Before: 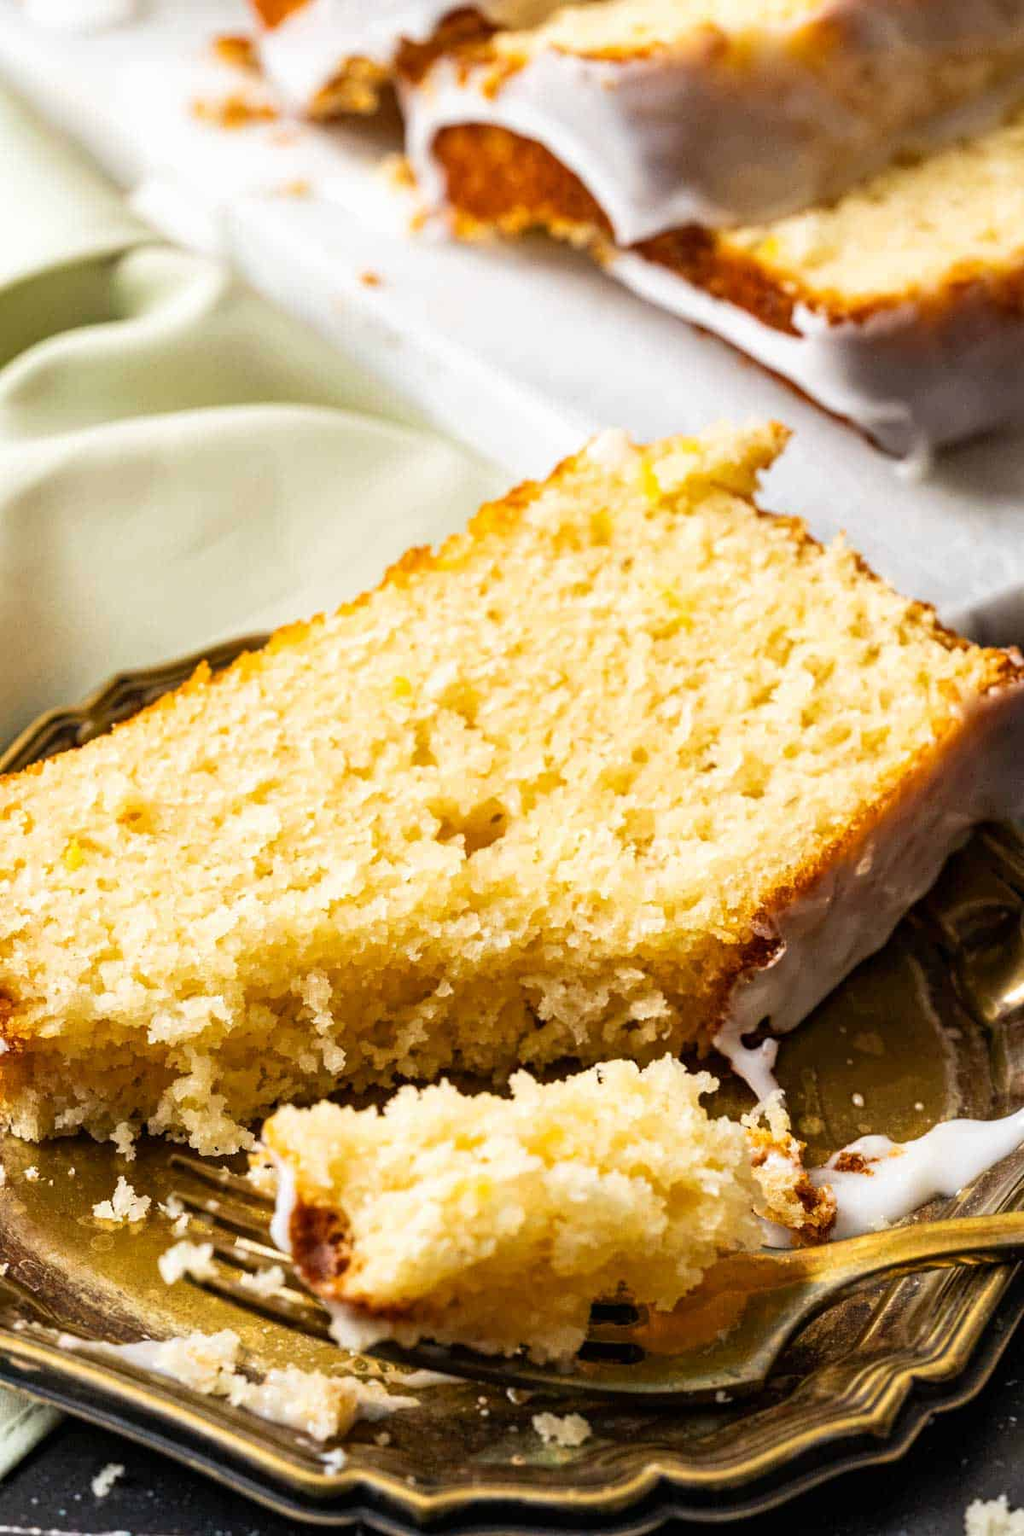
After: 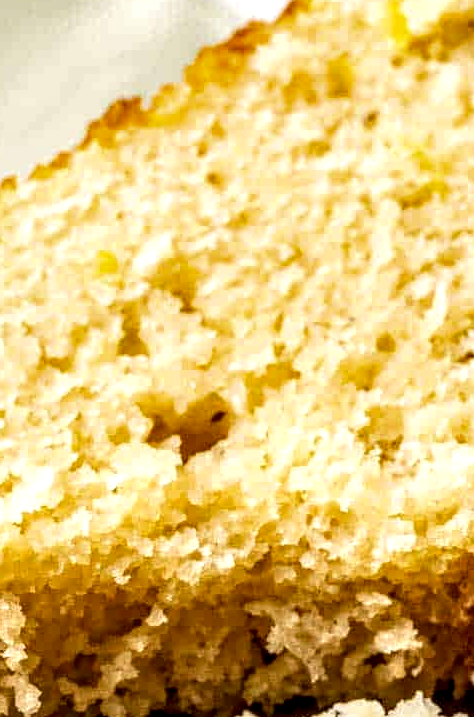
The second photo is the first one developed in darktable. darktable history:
local contrast: highlights 16%, detail 186%
crop: left 30.413%, top 30.152%, right 30.024%, bottom 29.992%
